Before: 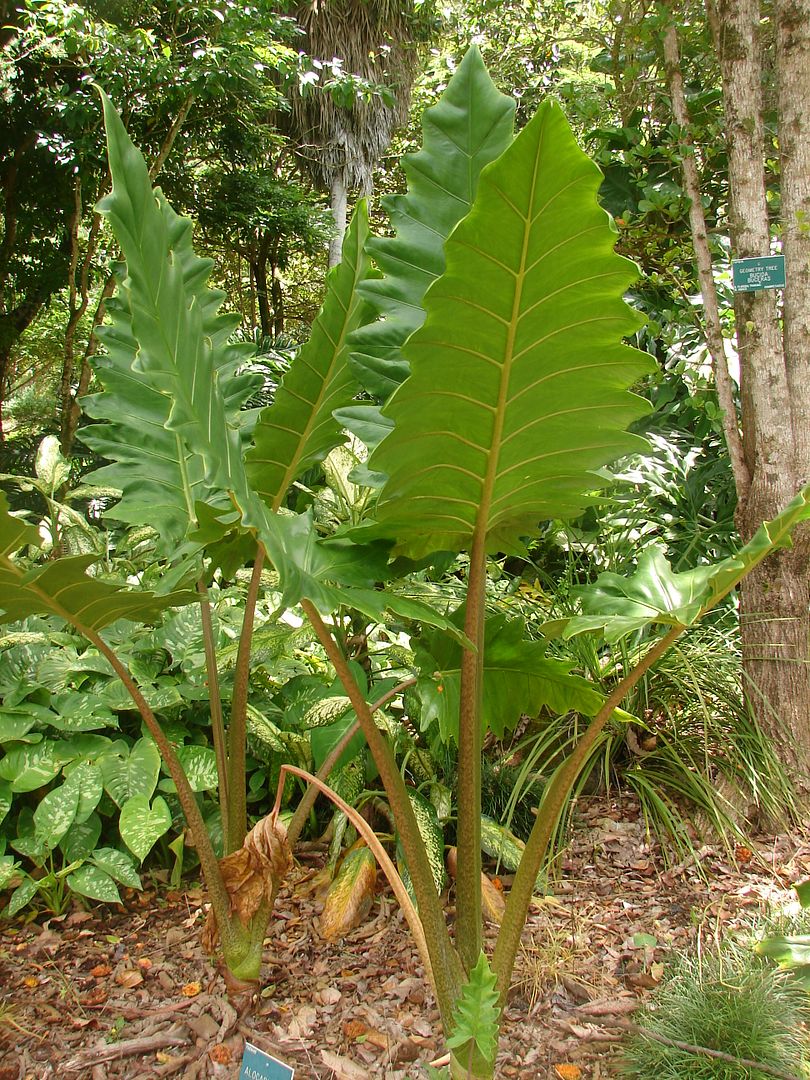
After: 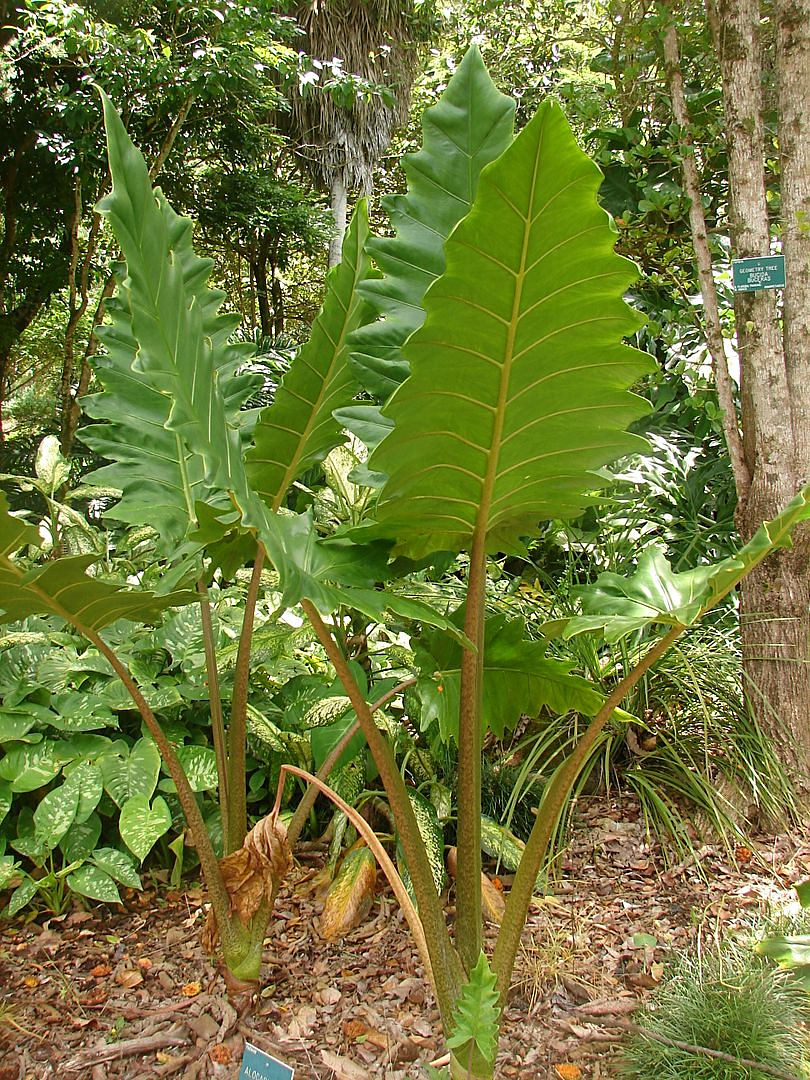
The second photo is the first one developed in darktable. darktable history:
sharpen: radius 1.844, amount 0.406, threshold 1.44
